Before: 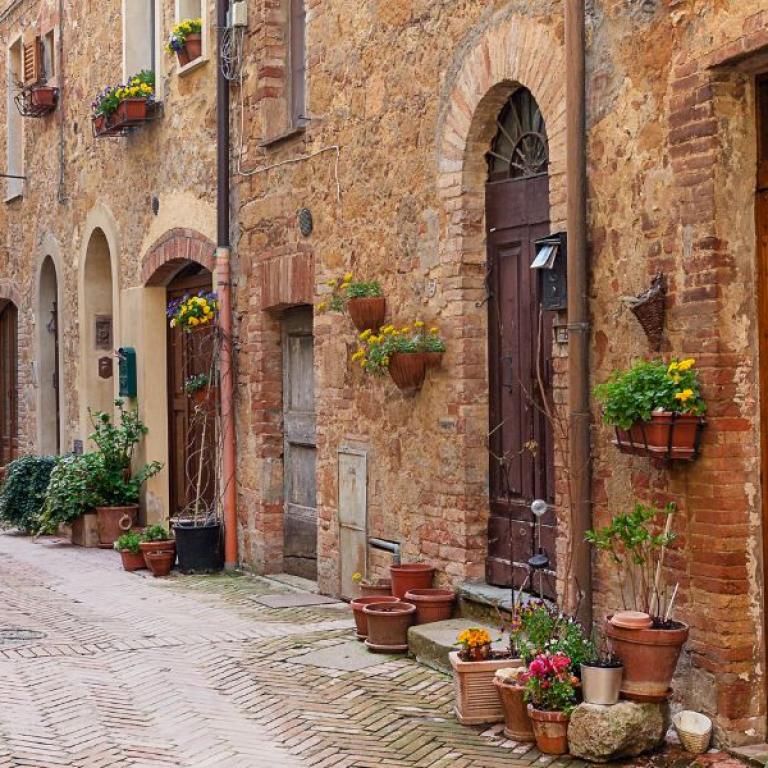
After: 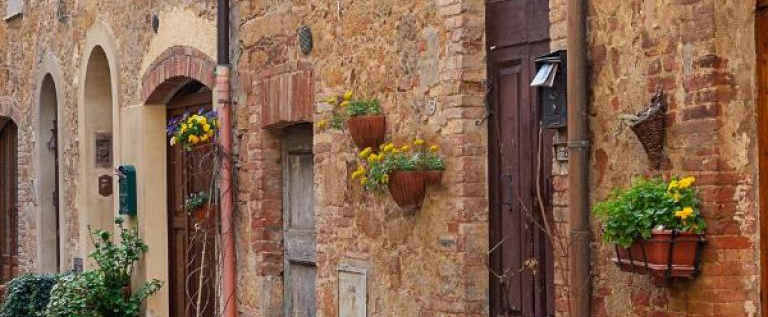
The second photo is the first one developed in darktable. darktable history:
crop and rotate: top 23.767%, bottom 34.94%
